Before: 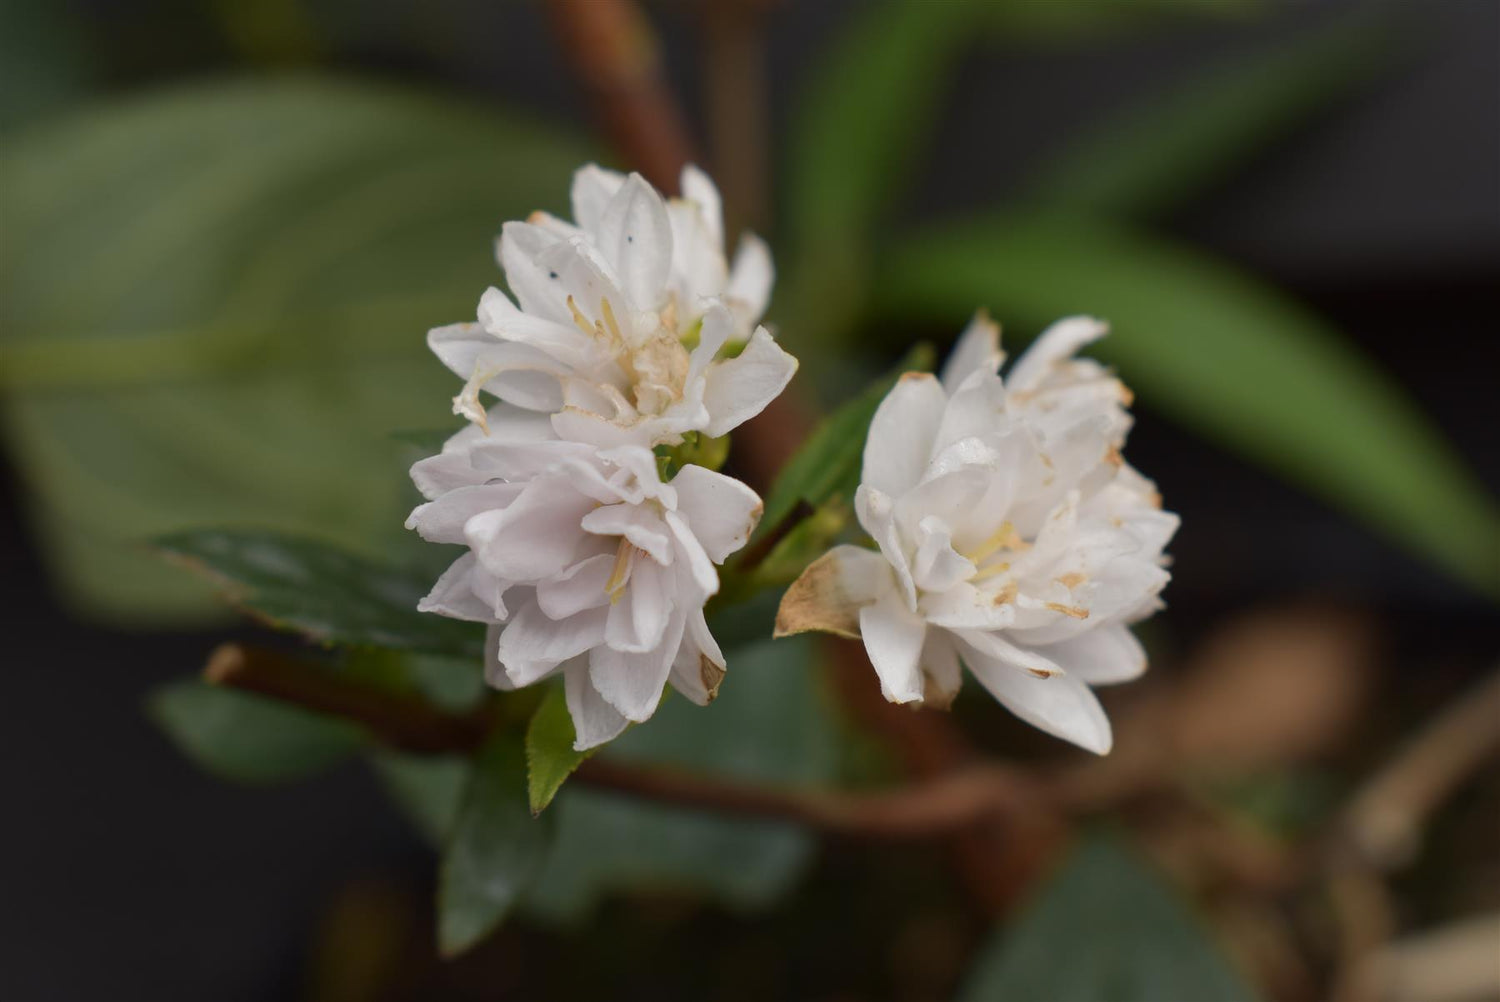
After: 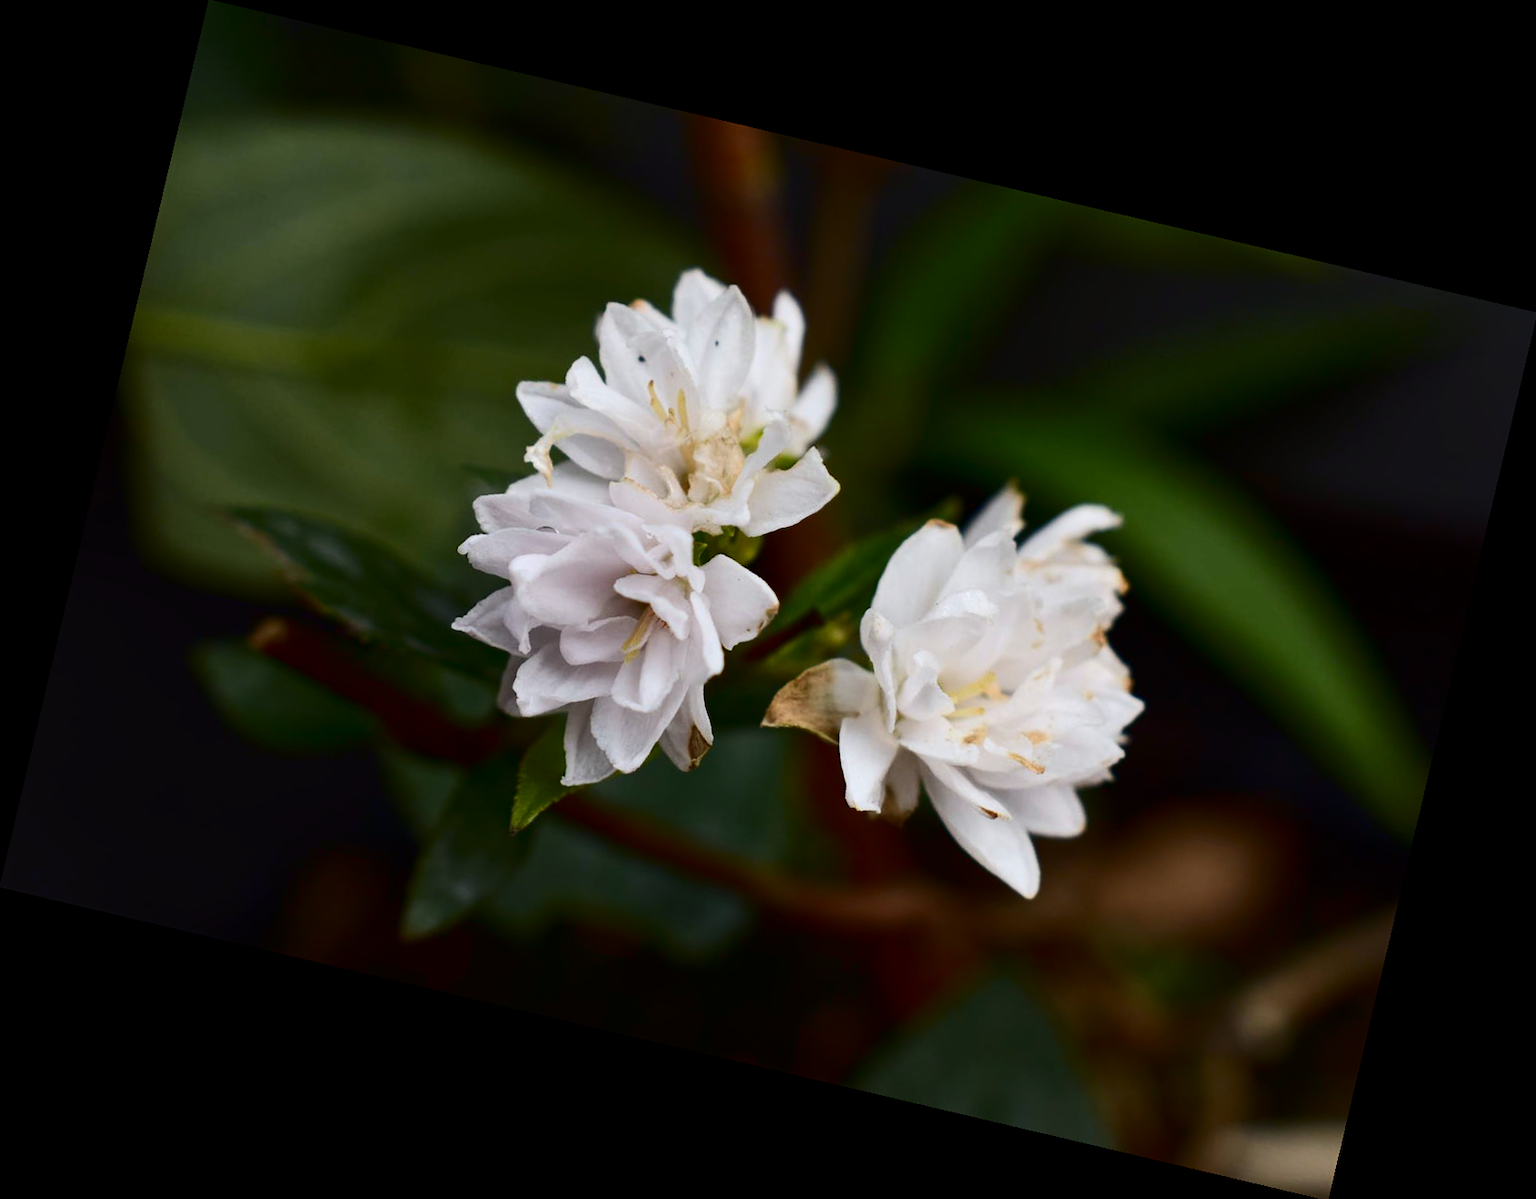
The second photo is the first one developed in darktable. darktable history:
white balance: red 0.976, blue 1.04
contrast brightness saturation: contrast 0.32, brightness -0.08, saturation 0.17
rotate and perspective: rotation 13.27°, automatic cropping off
